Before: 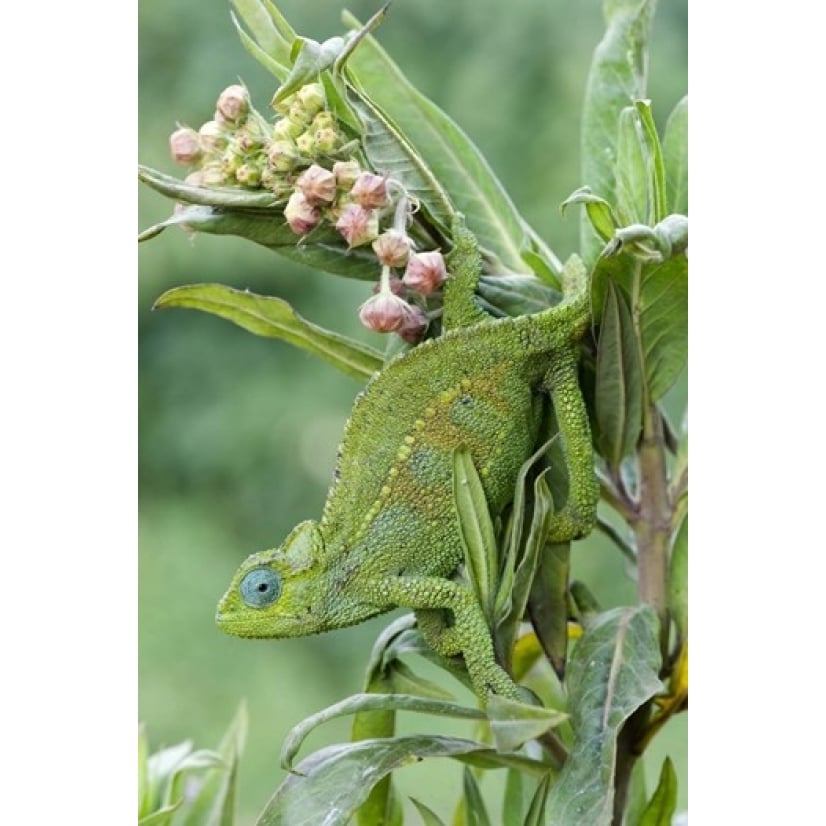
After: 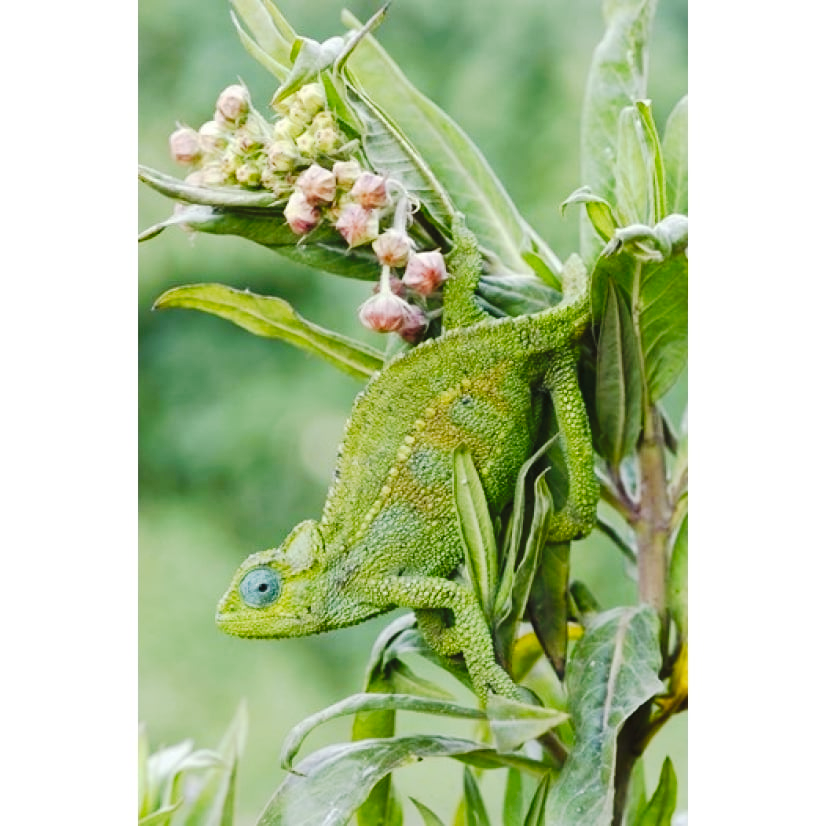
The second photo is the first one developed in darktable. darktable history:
color balance rgb: perceptual saturation grading › global saturation 20%, perceptual saturation grading › highlights -25%, perceptual saturation grading › shadows 25%
tone curve: curves: ch0 [(0, 0) (0.003, 0.049) (0.011, 0.052) (0.025, 0.061) (0.044, 0.08) (0.069, 0.101) (0.1, 0.119) (0.136, 0.139) (0.177, 0.172) (0.224, 0.222) (0.277, 0.292) (0.335, 0.367) (0.399, 0.444) (0.468, 0.538) (0.543, 0.623) (0.623, 0.713) (0.709, 0.784) (0.801, 0.844) (0.898, 0.916) (1, 1)], preserve colors none
